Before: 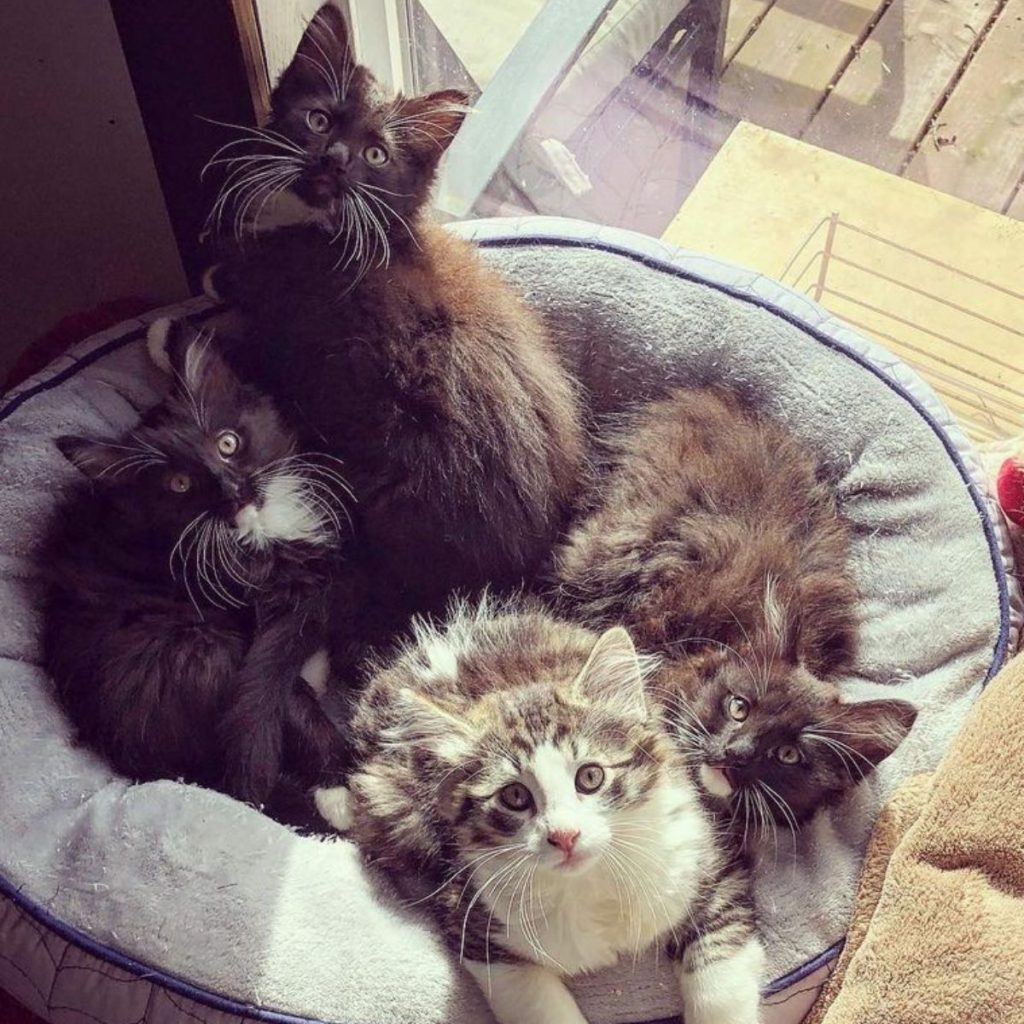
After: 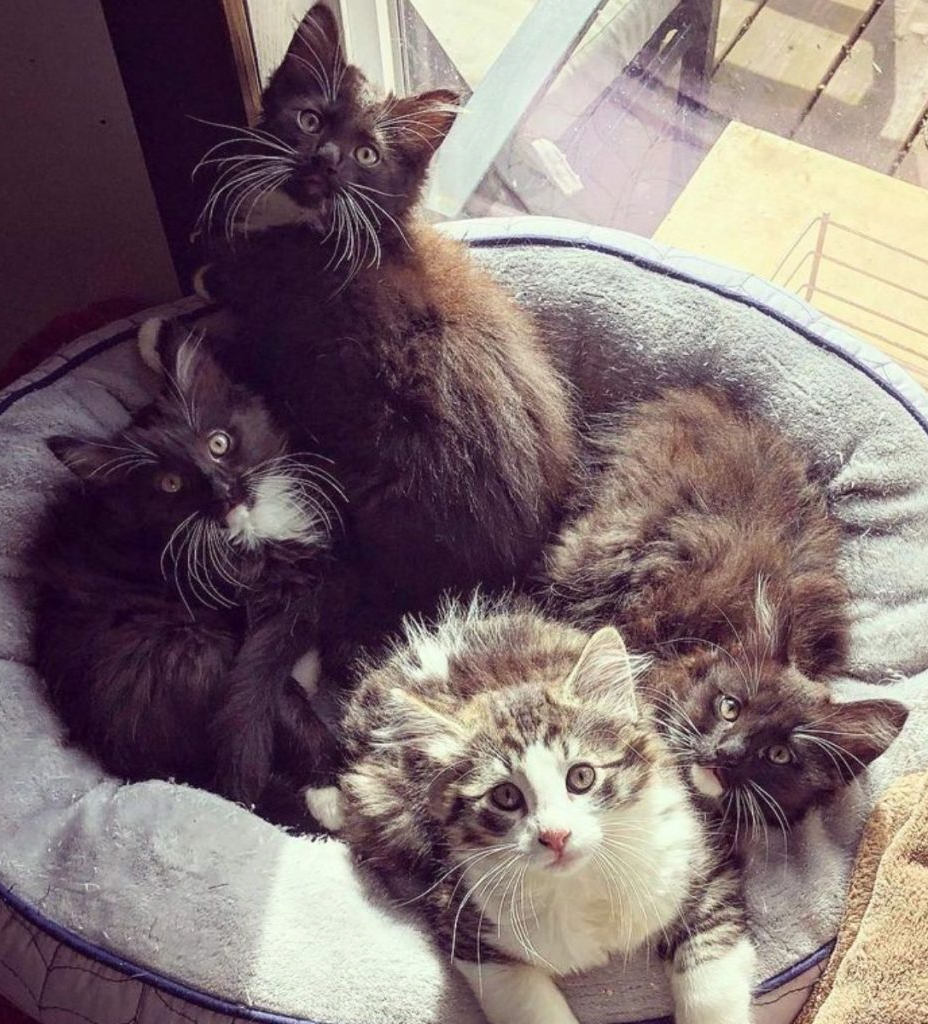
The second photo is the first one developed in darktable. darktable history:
shadows and highlights: shadows -0.516, highlights 39.63
crop and rotate: left 0.915%, right 8.401%
